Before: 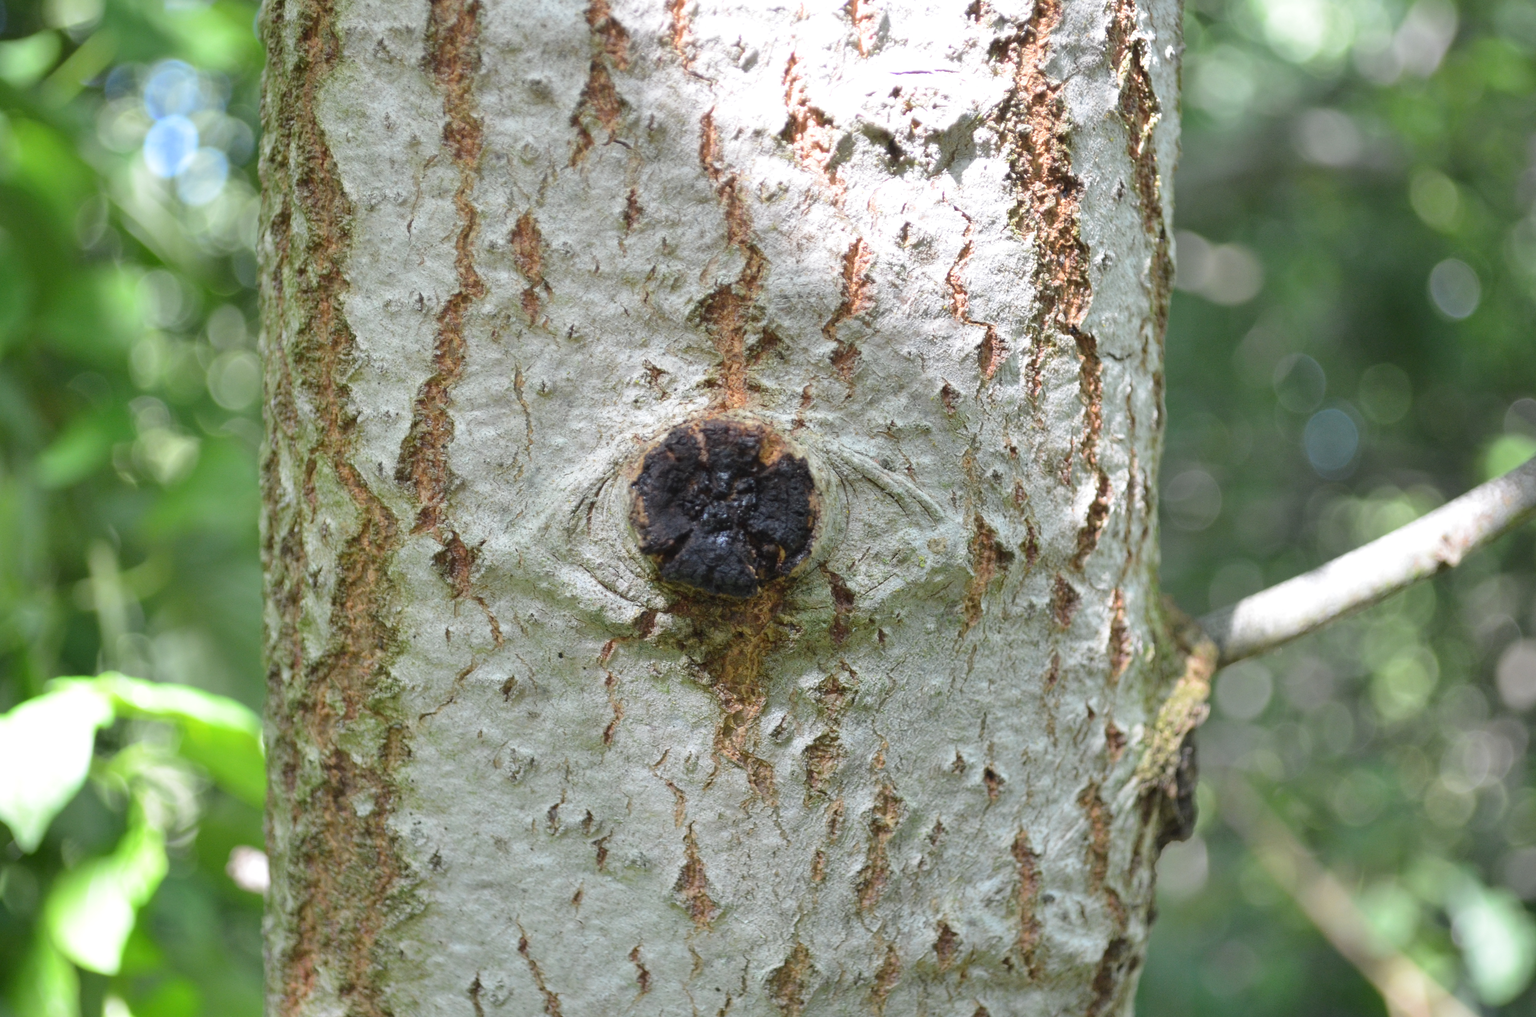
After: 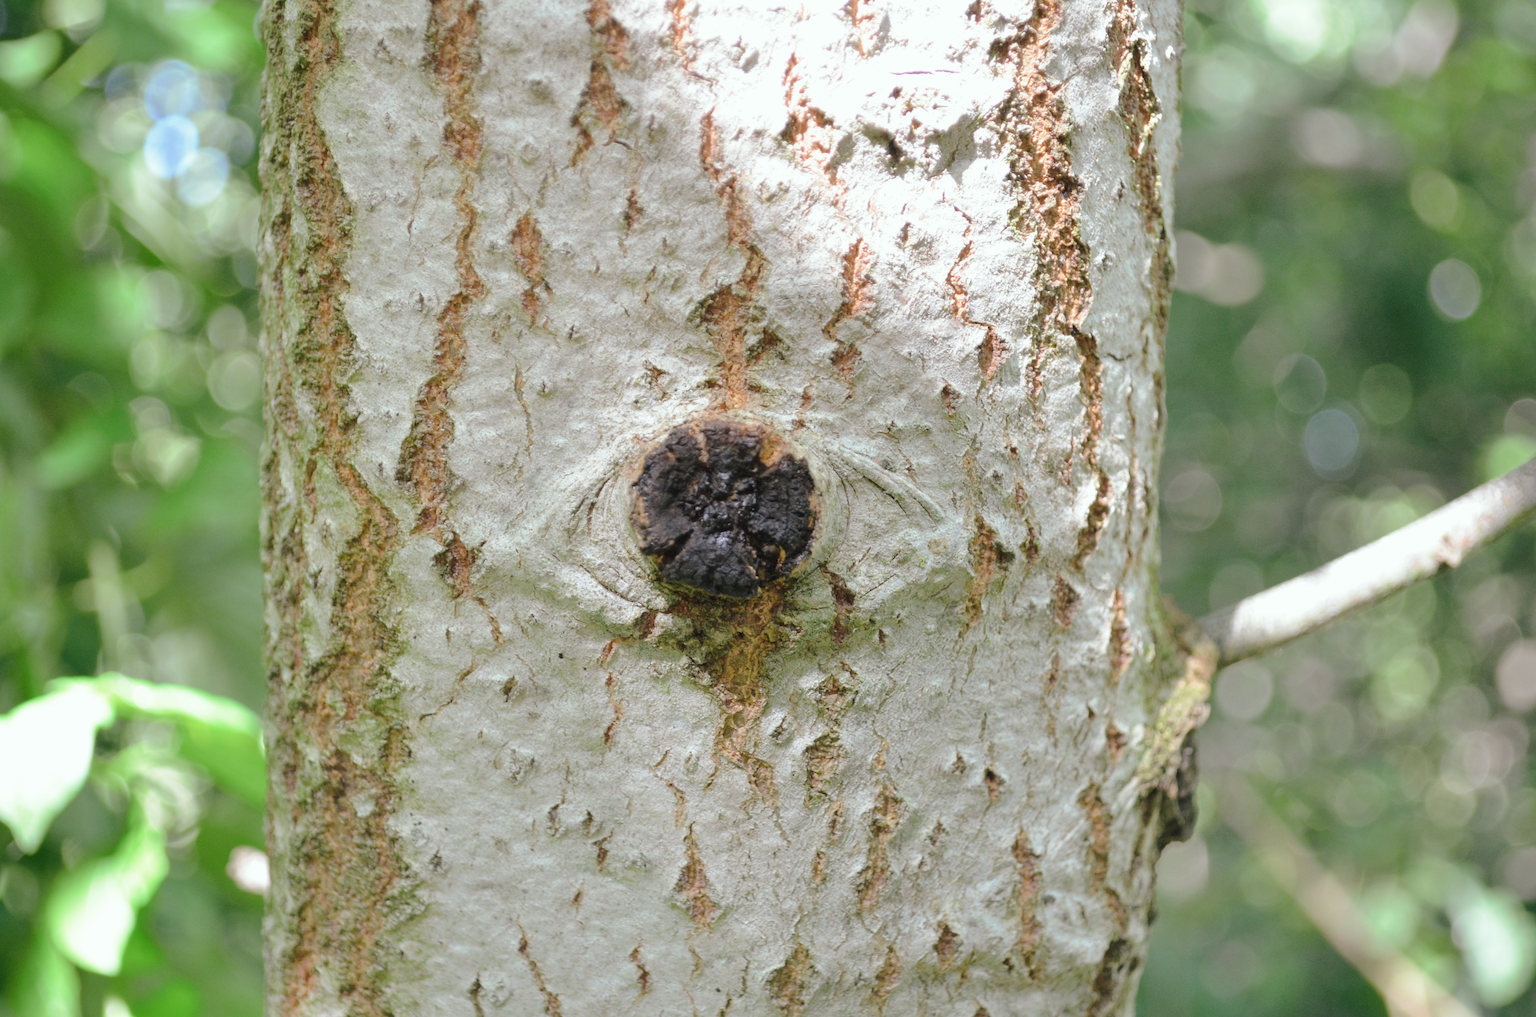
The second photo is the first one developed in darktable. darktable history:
tone curve: curves: ch0 [(0, 0) (0.003, 0.003) (0.011, 0.014) (0.025, 0.027) (0.044, 0.044) (0.069, 0.064) (0.1, 0.108) (0.136, 0.153) (0.177, 0.208) (0.224, 0.275) (0.277, 0.349) (0.335, 0.422) (0.399, 0.492) (0.468, 0.557) (0.543, 0.617) (0.623, 0.682) (0.709, 0.745) (0.801, 0.826) (0.898, 0.916) (1, 1)], preserve colors none
color look up table: target L [93.38, 92.29, 91.07, 85.54, 82.74, 74.23, 67.89, 66.01, 65.99, 45.48, 49.78, 27.52, 18.41, 200.19, 81.55, 77.84, 75.55, 61.9, 49.6, 49.95, 49.64, 46.2, 40.11, 34.91, 22.02, 95.52, 85.93, 79, 74.61, 69, 62.05, 60.09, 55.56, 66.82, 54.46, 41.35, 40.66, 48.93, 35.86, 39.78, 33.15, 25.38, 22.44, 11.26, 2.034, 88.42, 66.44, 62.33, 57.57], target a [-16.11, -28.24, -29.69, -56.14, -59.28, -73.64, -28.27, -77.62, -7.012, -30.63, -28.35, -27.98, -7.524, 0, 0.896, 12.33, 22.59, 60.41, 56.81, 77.6, 31.36, 31.8, 1.125, 52.56, 38.34, 3.814, 19.39, 29.5, 44.41, 22.11, 19.45, 73.15, 79.91, 57.94, 37.36, 13.49, 60.8, 40.63, 3.249, 55.95, 0.377, 42.7, 28.11, 13.54, 5.95, -48.44, -43.69, -19.02, -7.862], target b [40.86, 25.98, 72.17, 59.18, 16.73, 47.02, 42.32, 62.69, 62.35, 45.31, 13.47, 28.19, 20.02, 0, 20.31, 85.11, 57.58, 32.21, 57.91, 55.58, 26.77, 51.68, 37.29, 32.57, 7.149, -3.577, -15.83, -3.919, -24.73, -40.36, 0.886, 1.026, -26.18, -43.82, -9.379, -48.66, 6.238, -64.7, -15.63, -41.54, 4.151, -20.35, -55.5, -30.8, -2.45, -11.63, -10.93, -42.51, -23.01], num patches 49
